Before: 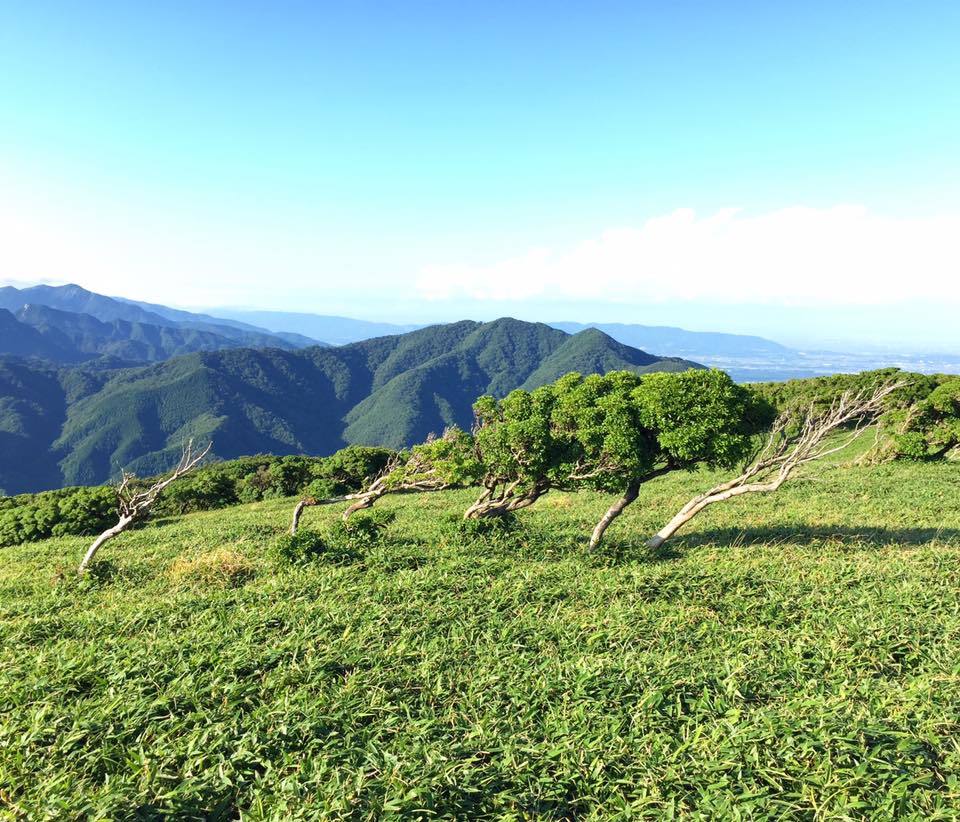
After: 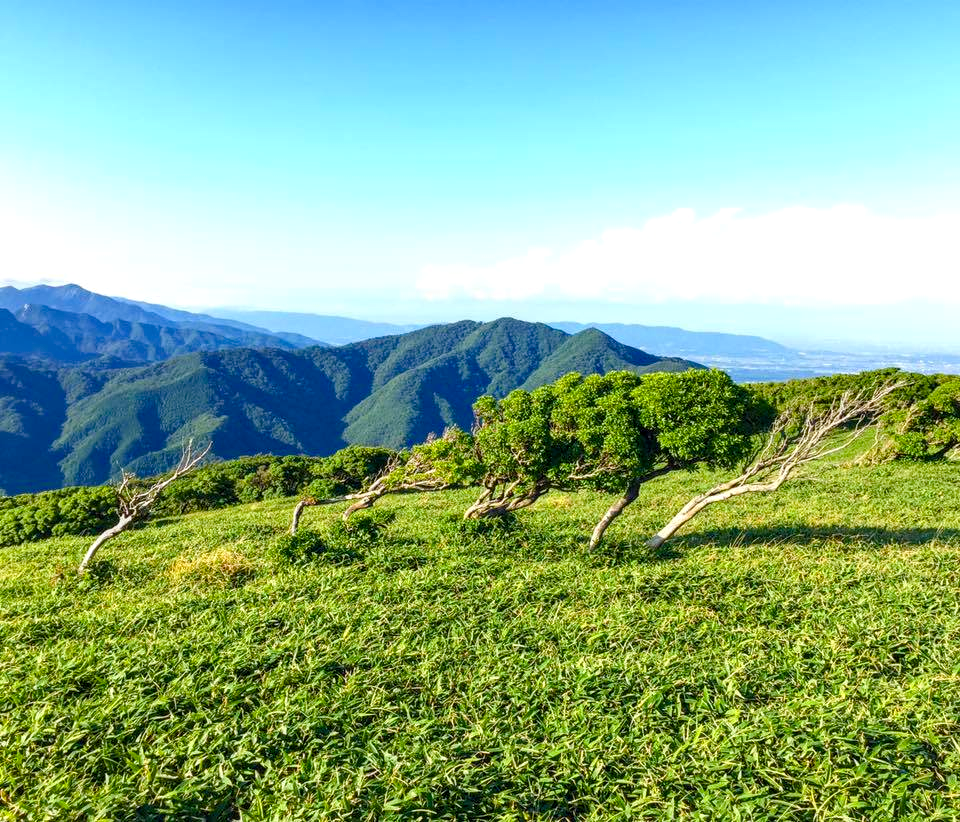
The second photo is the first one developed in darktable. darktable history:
color balance rgb: power › hue 328.91°, perceptual saturation grading › global saturation 35.127%, perceptual saturation grading › highlights -25.189%, perceptual saturation grading › shadows 25.374%, global vibrance 20%
local contrast: detail 130%
